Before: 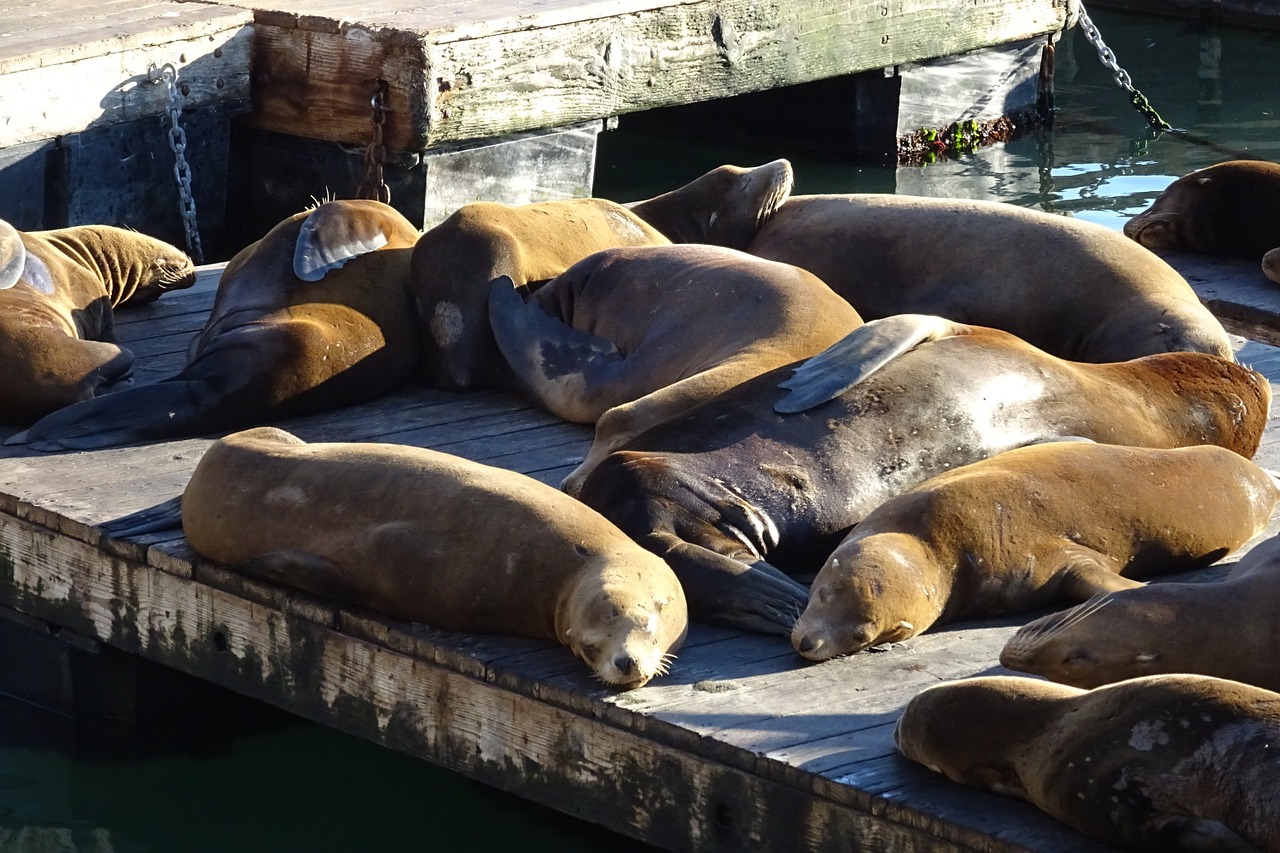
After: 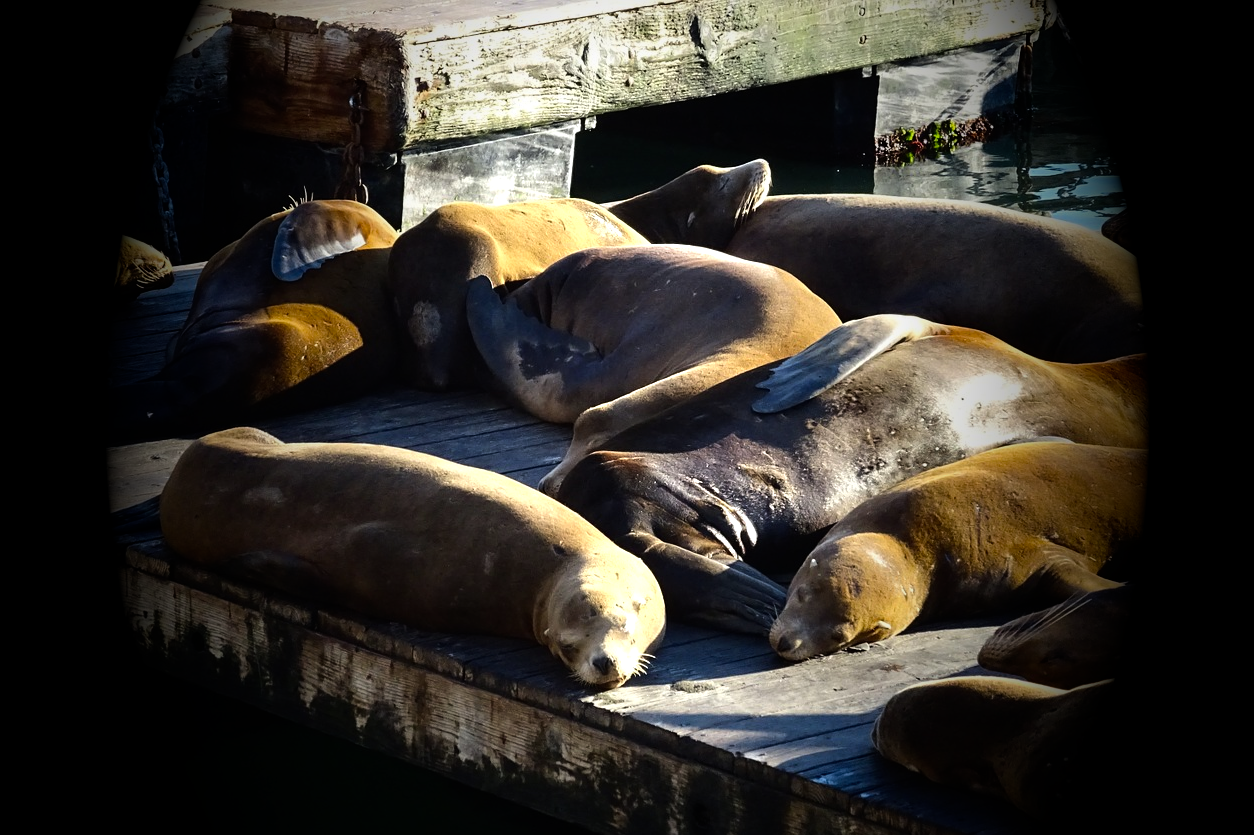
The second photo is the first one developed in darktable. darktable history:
crop: left 1.743%, right 0.268%, bottom 2.011%
tone equalizer: -8 EV -0.75 EV, -7 EV -0.7 EV, -6 EV -0.6 EV, -5 EV -0.4 EV, -3 EV 0.4 EV, -2 EV 0.6 EV, -1 EV 0.7 EV, +0 EV 0.75 EV, edges refinement/feathering 500, mask exposure compensation -1.57 EV, preserve details no
vignetting: fall-off start 15.9%, fall-off radius 100%, brightness -1, saturation 0.5, width/height ratio 0.719
